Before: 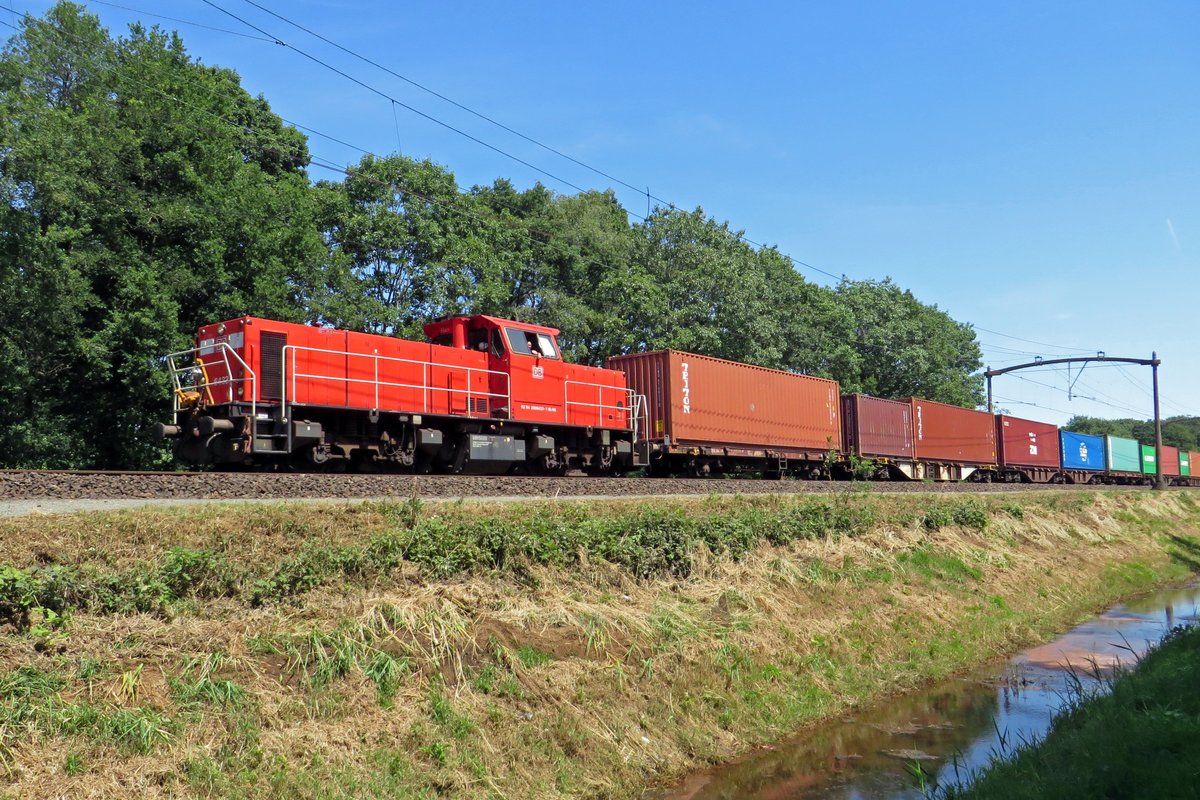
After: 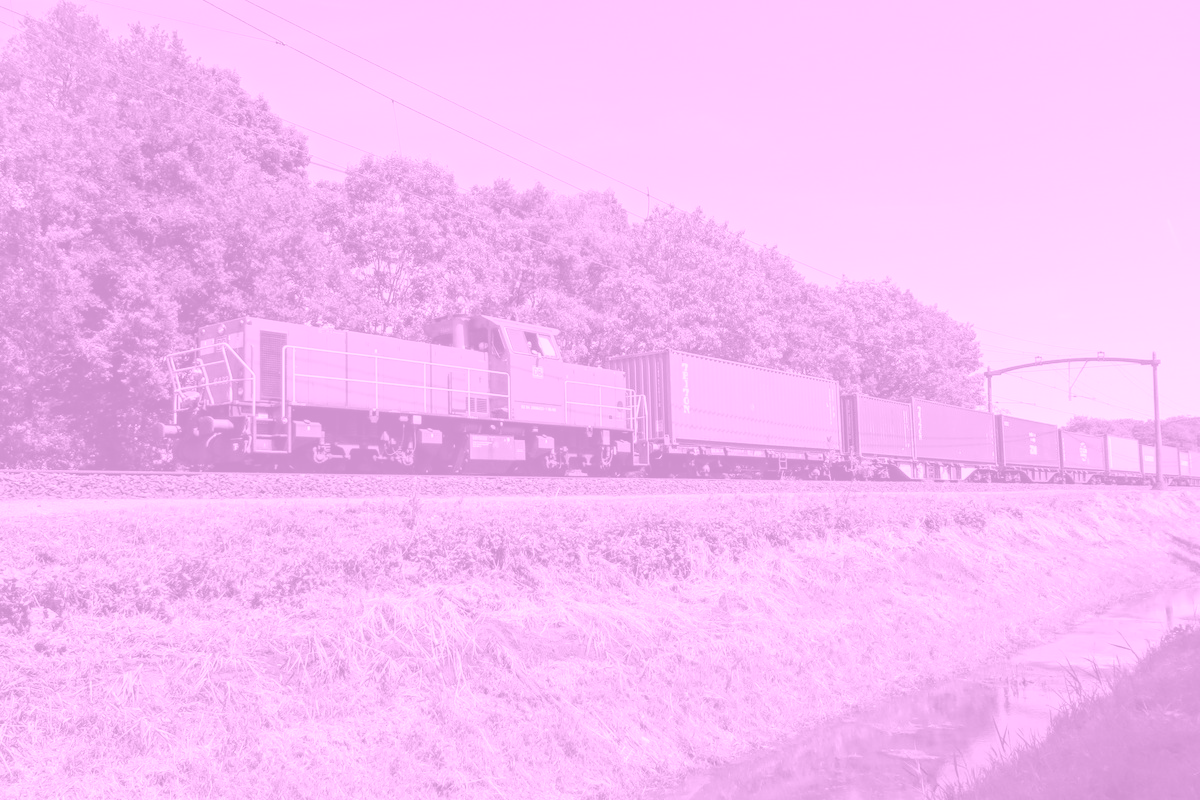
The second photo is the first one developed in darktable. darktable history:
local contrast: on, module defaults
colorize: hue 331.2°, saturation 75%, source mix 30.28%, lightness 70.52%, version 1
color correction: highlights a* -6.69, highlights b* 0.49
